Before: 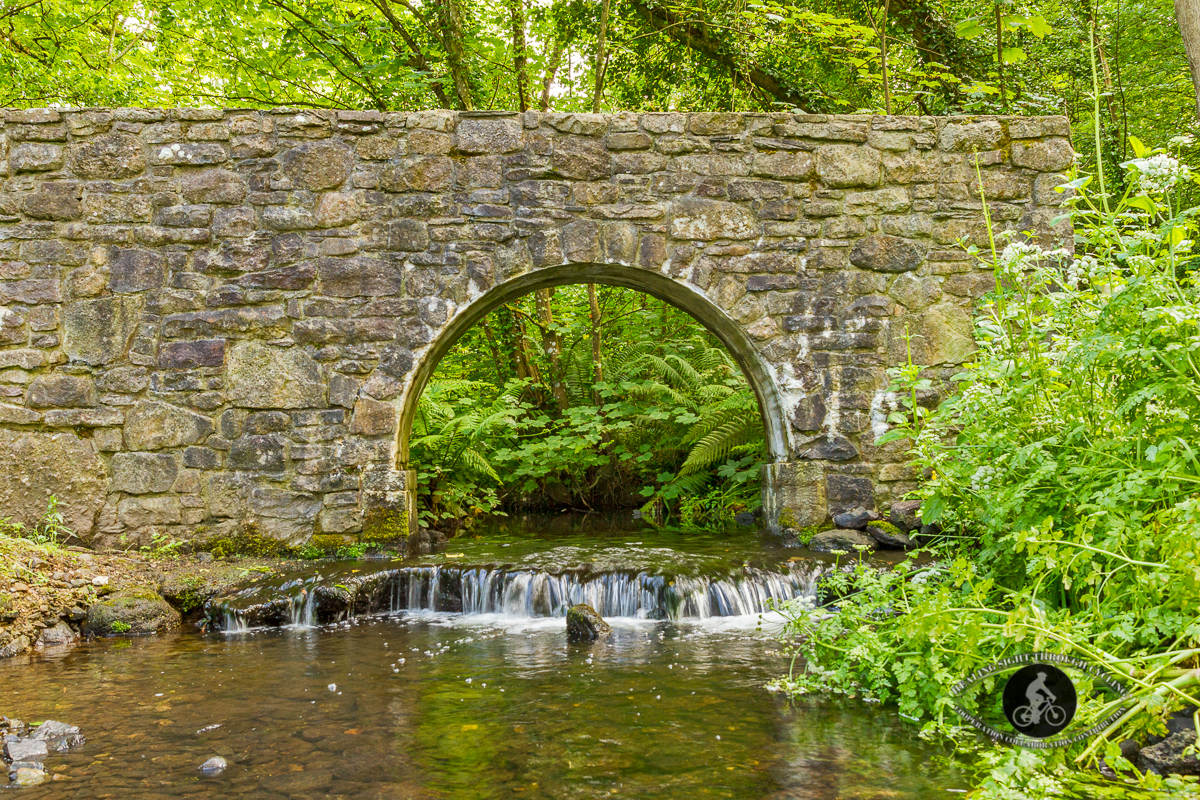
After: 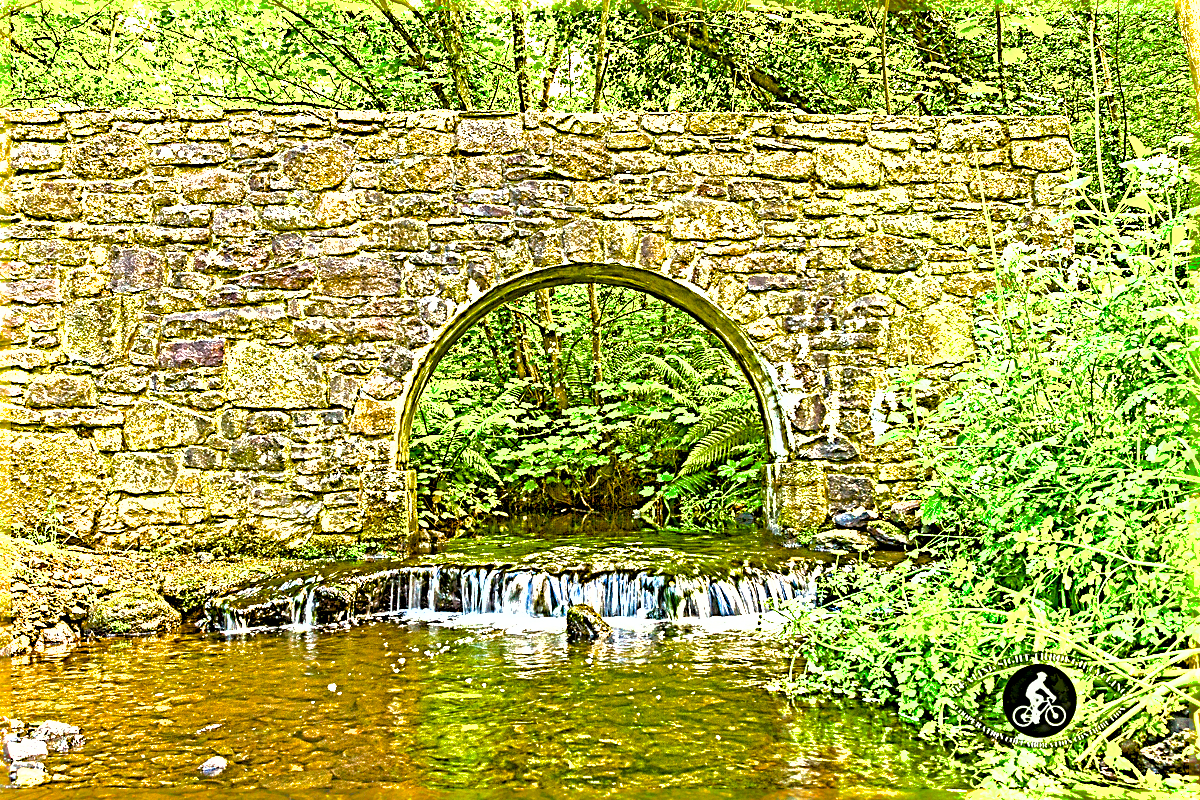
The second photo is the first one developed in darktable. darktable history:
sharpen: radius 4.001, amount 2
color balance rgb: linear chroma grading › shadows 10%, linear chroma grading › highlights 10%, linear chroma grading › global chroma 15%, linear chroma grading › mid-tones 15%, perceptual saturation grading › global saturation 40%, perceptual saturation grading › highlights -25%, perceptual saturation grading › mid-tones 35%, perceptual saturation grading › shadows 35%, perceptual brilliance grading › global brilliance 11.29%, global vibrance 11.29%
shadows and highlights: on, module defaults
exposure: black level correction 0, exposure 1.2 EV, compensate exposure bias true, compensate highlight preservation false
